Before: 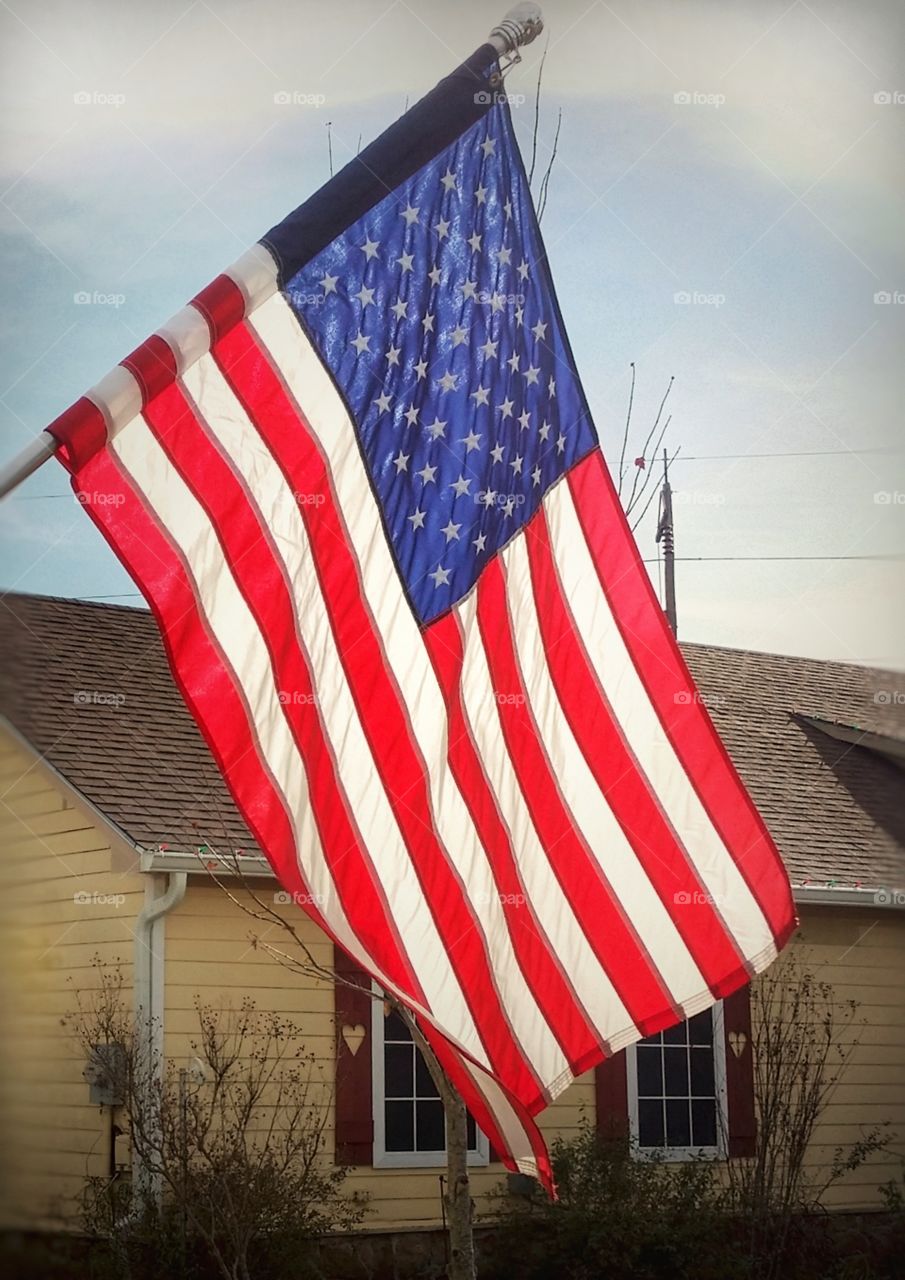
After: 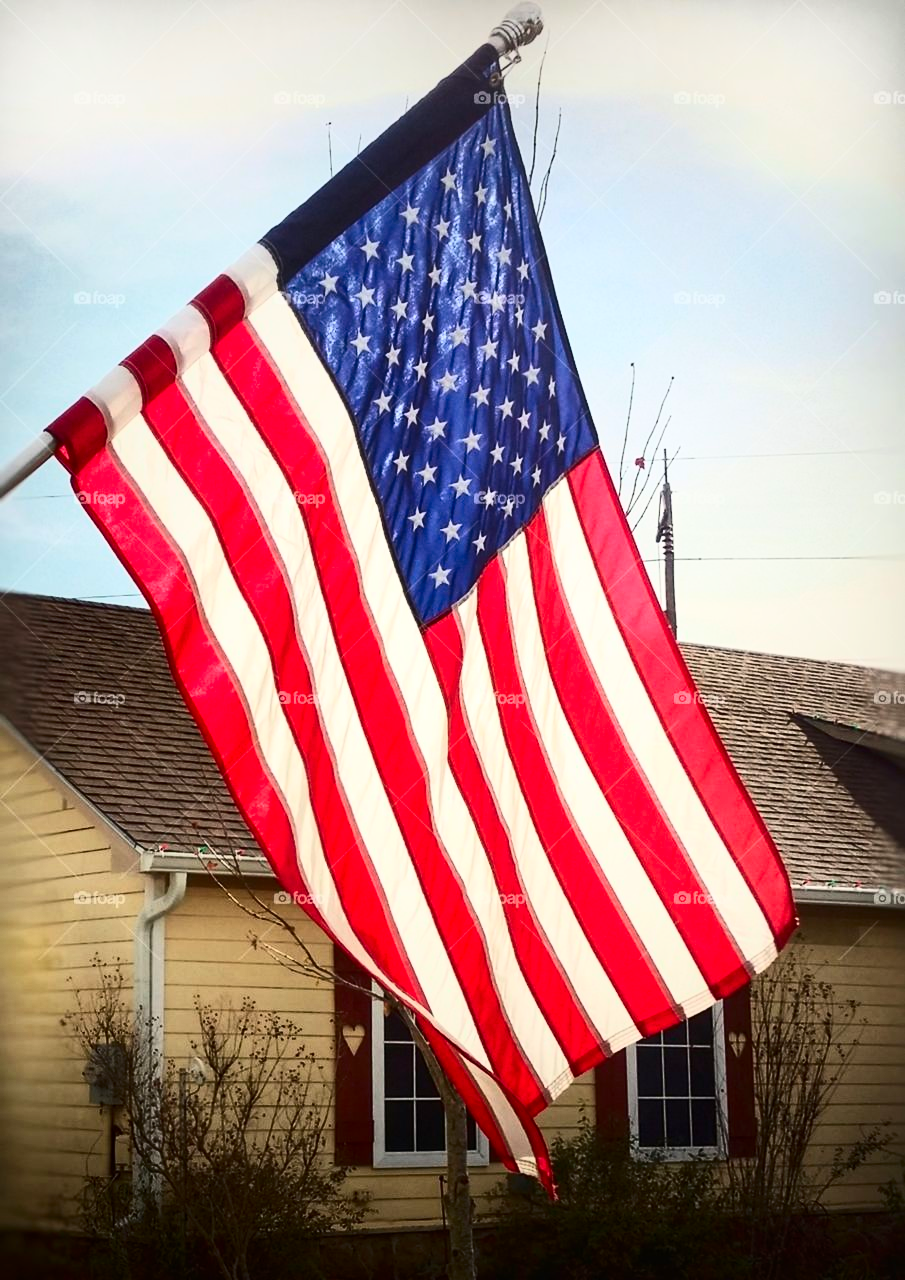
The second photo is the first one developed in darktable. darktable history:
contrast brightness saturation: contrast 0.398, brightness 0.1, saturation 0.211
